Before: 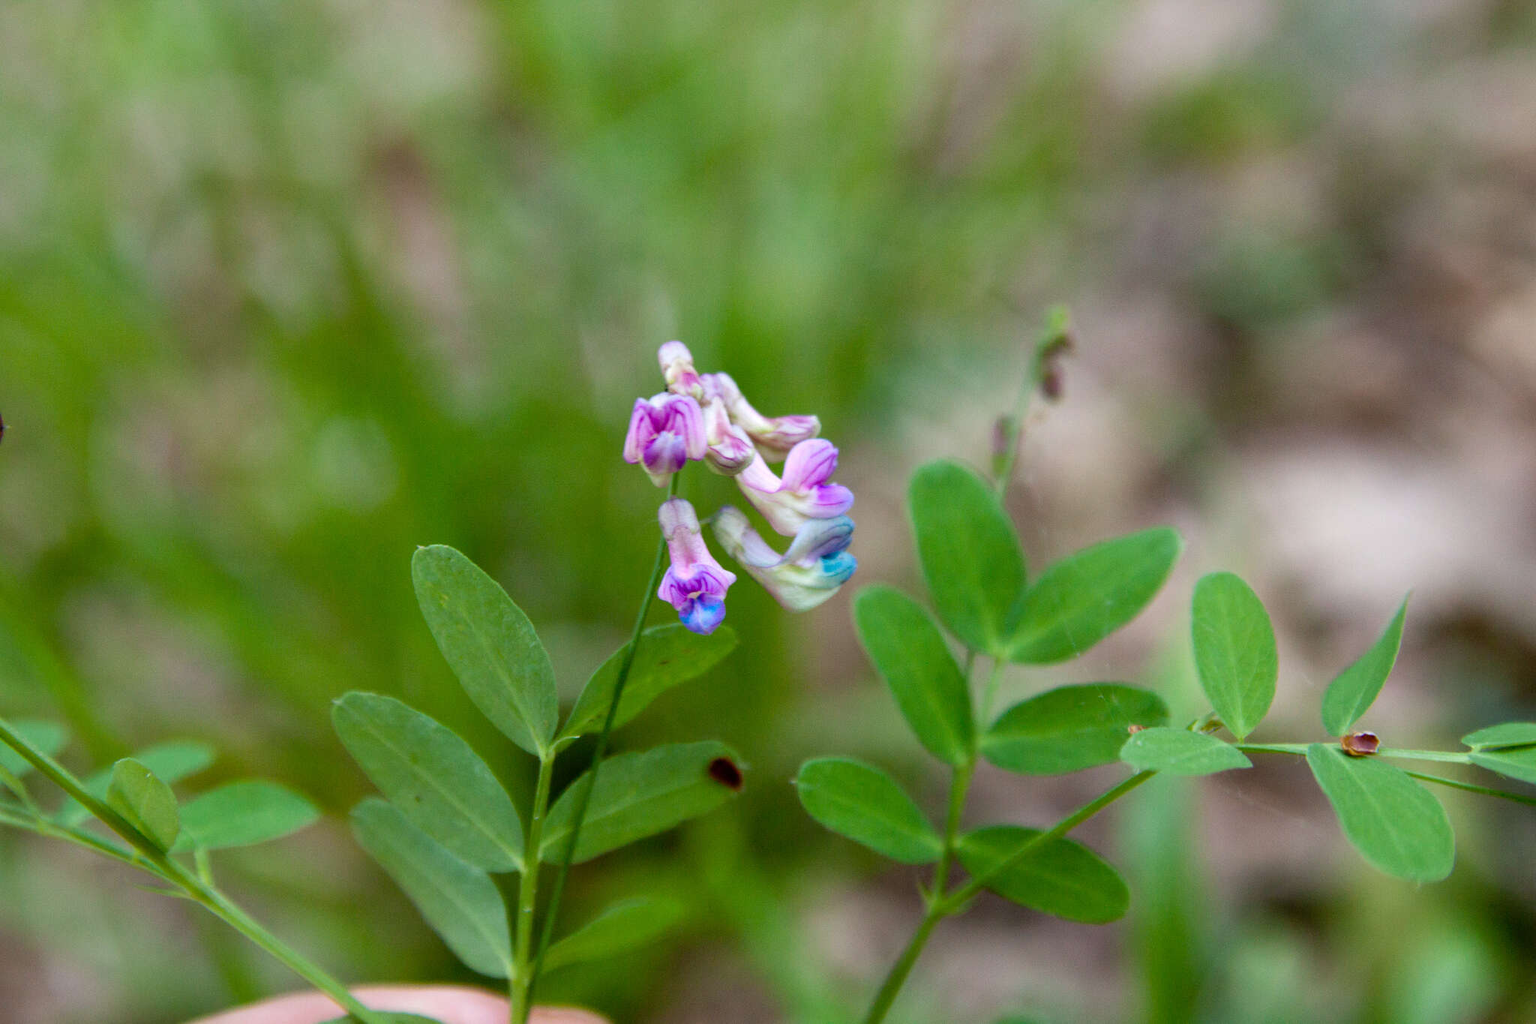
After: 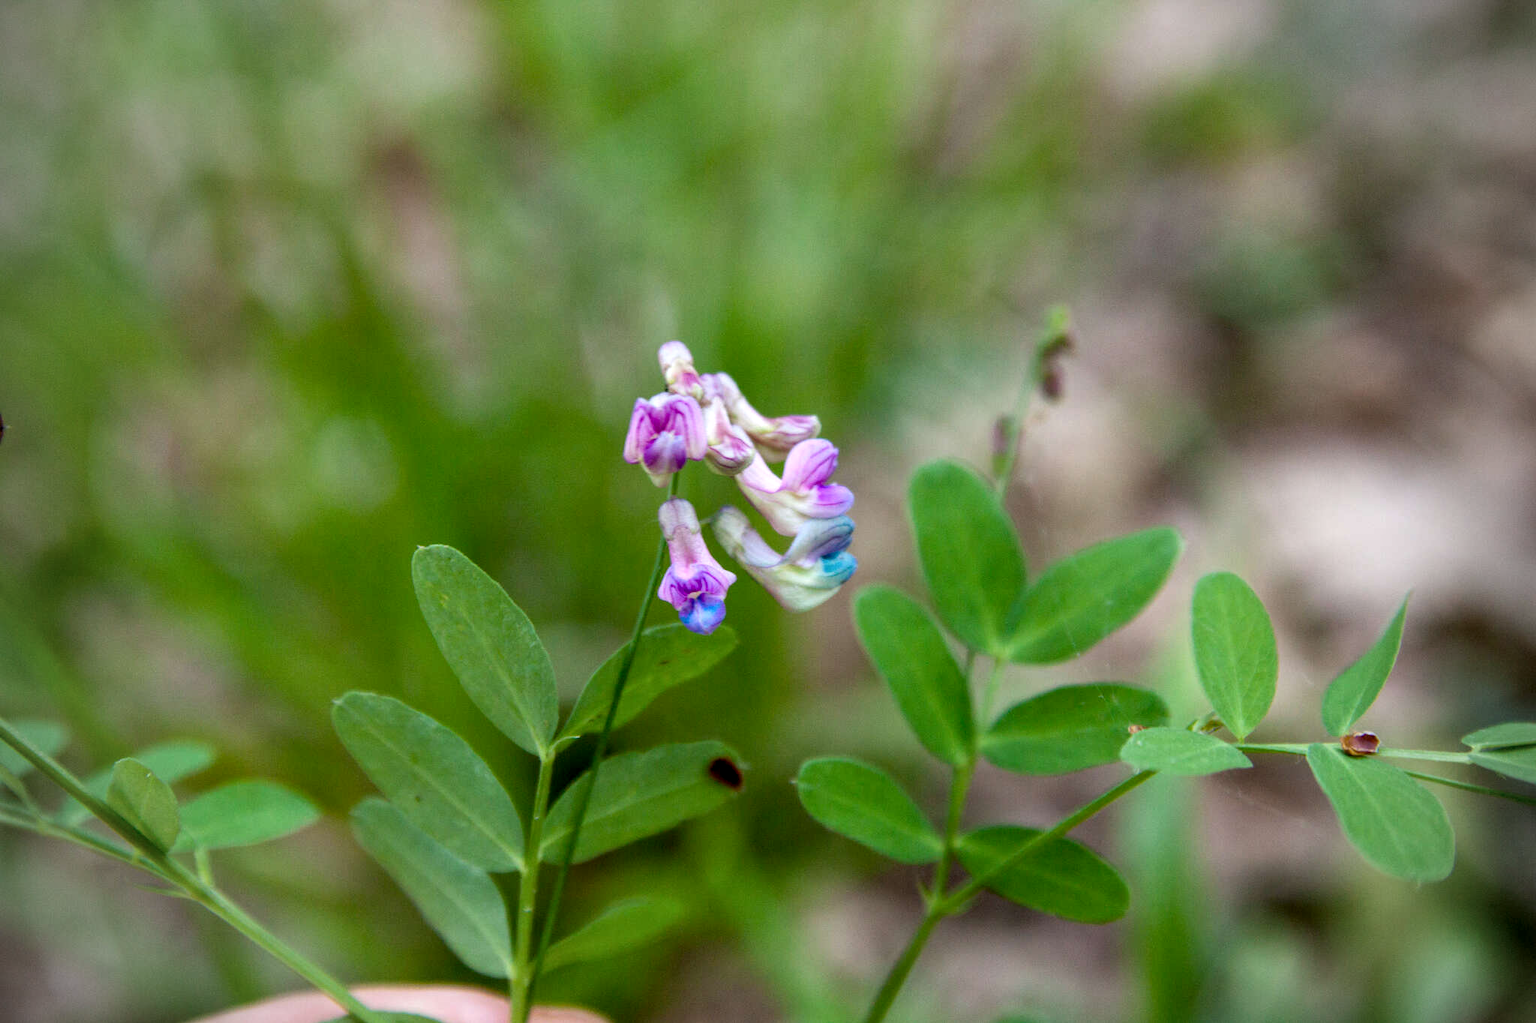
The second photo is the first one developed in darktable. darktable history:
vignetting: fall-off start 79.88%
local contrast: on, module defaults
